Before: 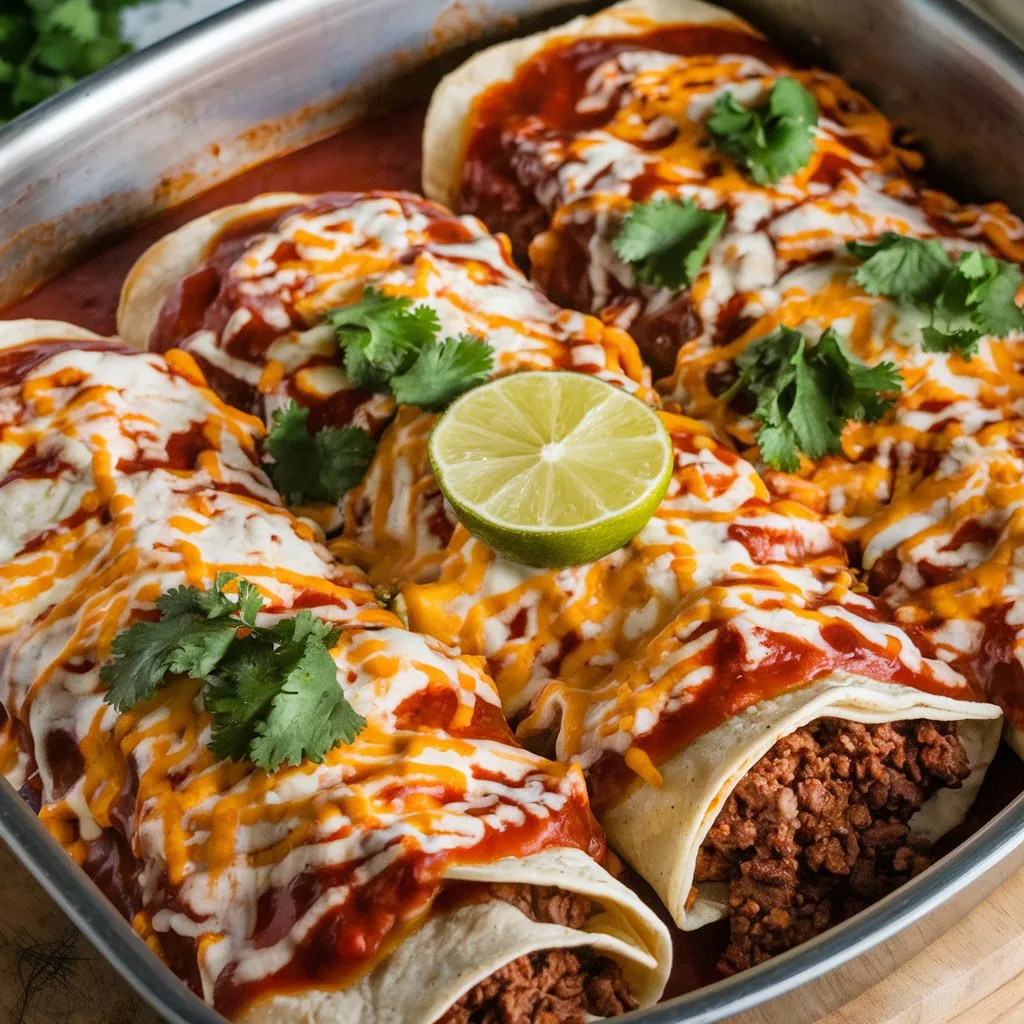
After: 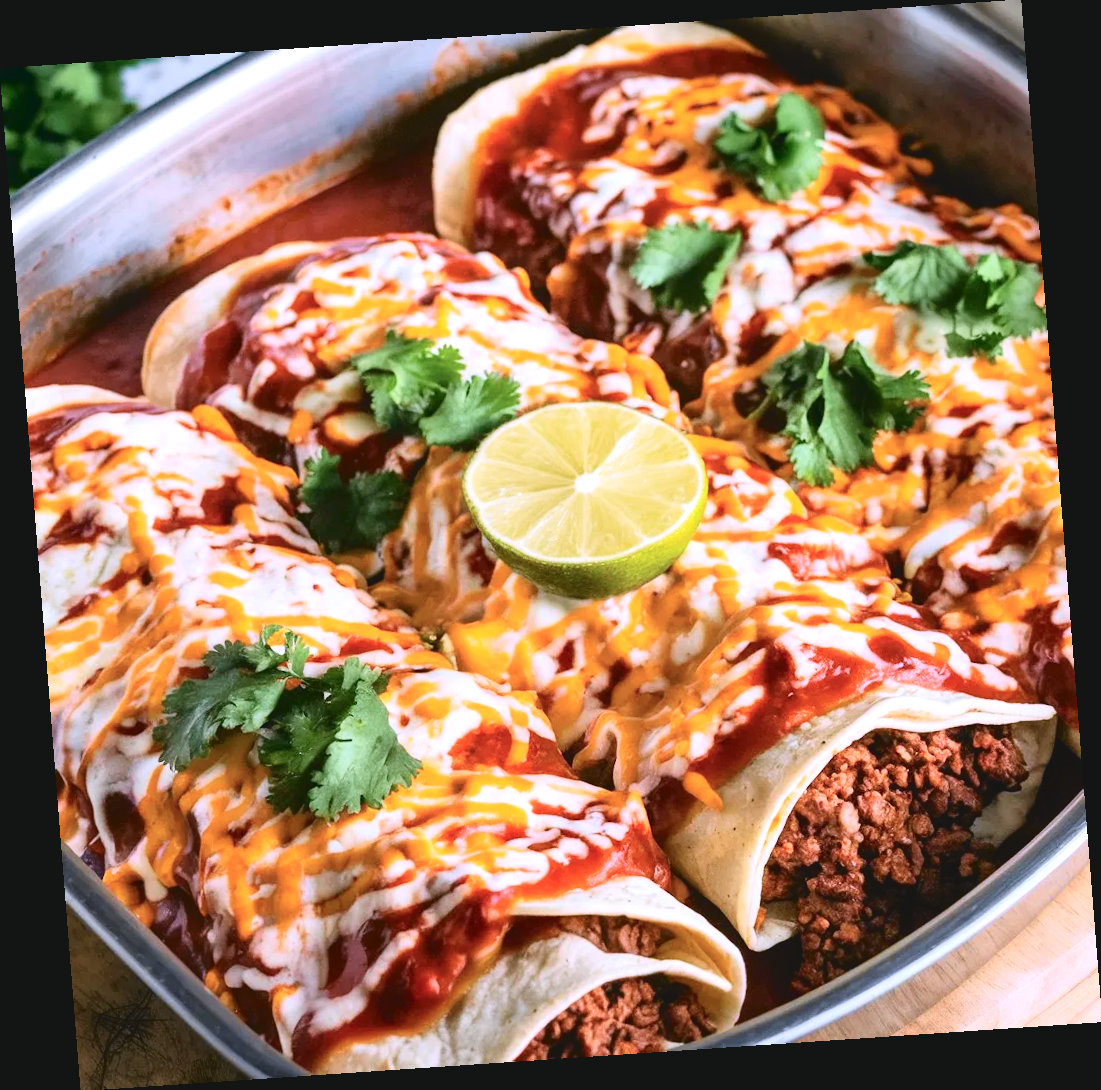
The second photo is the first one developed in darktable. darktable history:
rotate and perspective: rotation -4.2°, shear 0.006, automatic cropping off
exposure: black level correction -0.002, exposure 0.54 EV, compensate highlight preservation false
tone curve: curves: ch0 [(0, 0.056) (0.049, 0.073) (0.155, 0.127) (0.33, 0.331) (0.432, 0.46) (0.601, 0.655) (0.843, 0.876) (1, 0.965)]; ch1 [(0, 0) (0.339, 0.334) (0.445, 0.419) (0.476, 0.454) (0.497, 0.494) (0.53, 0.511) (0.557, 0.549) (0.613, 0.614) (0.728, 0.729) (1, 1)]; ch2 [(0, 0) (0.327, 0.318) (0.417, 0.426) (0.46, 0.453) (0.502, 0.5) (0.526, 0.52) (0.54, 0.543) (0.606, 0.61) (0.74, 0.716) (1, 1)], color space Lab, independent channels, preserve colors none
white balance: red 1.042, blue 1.17
